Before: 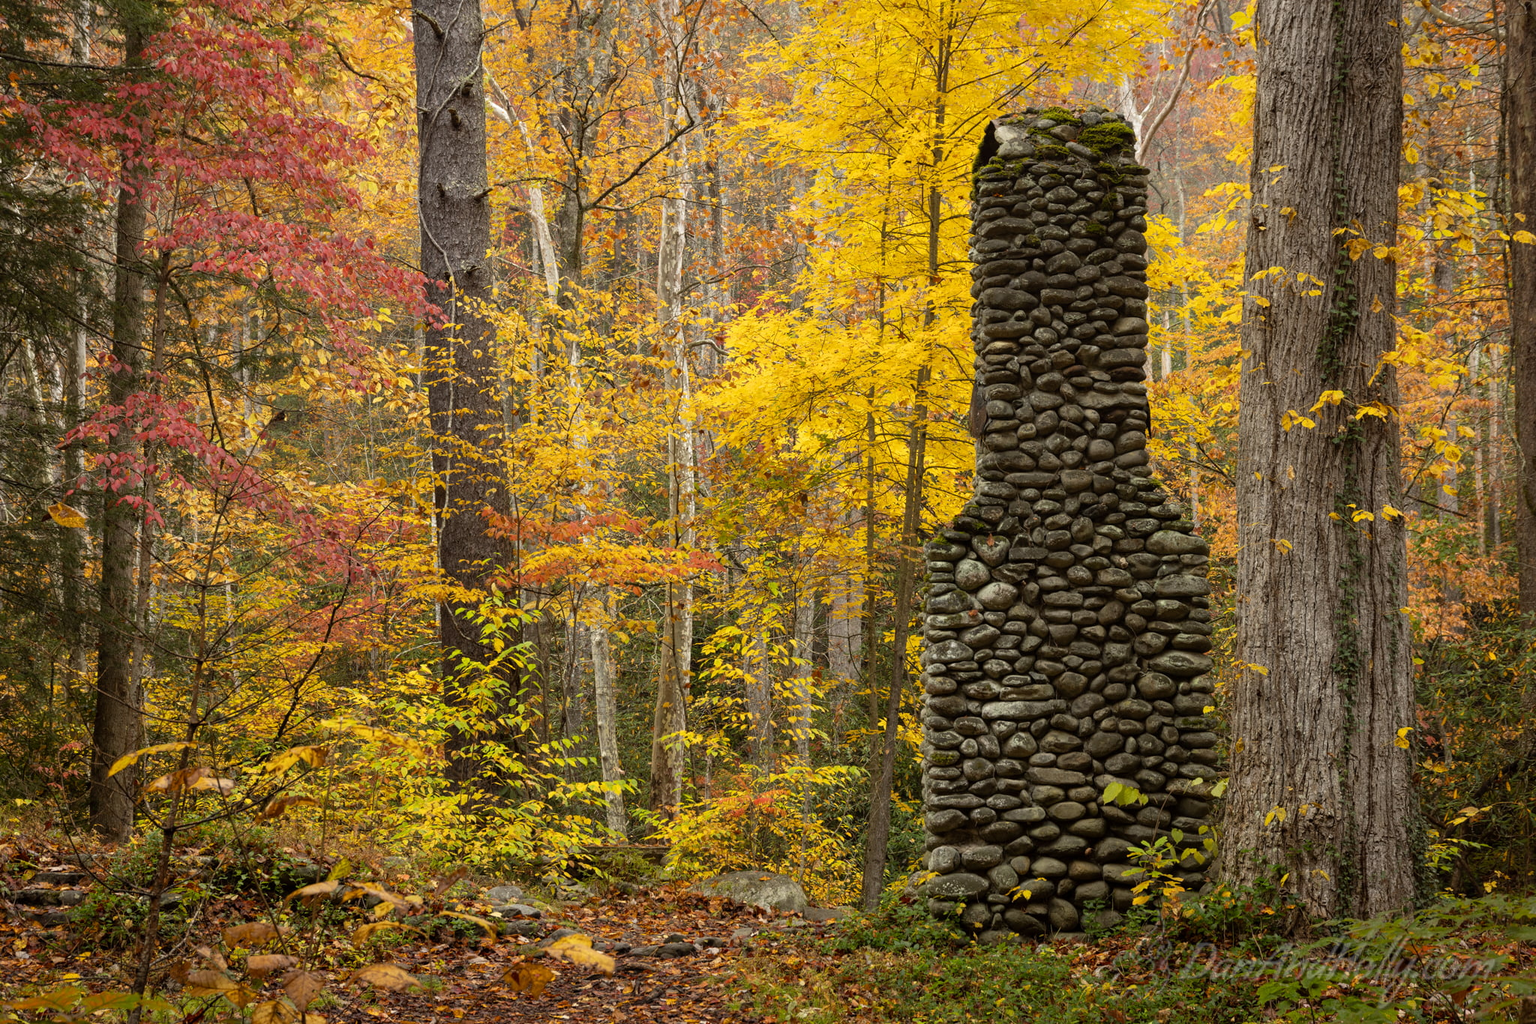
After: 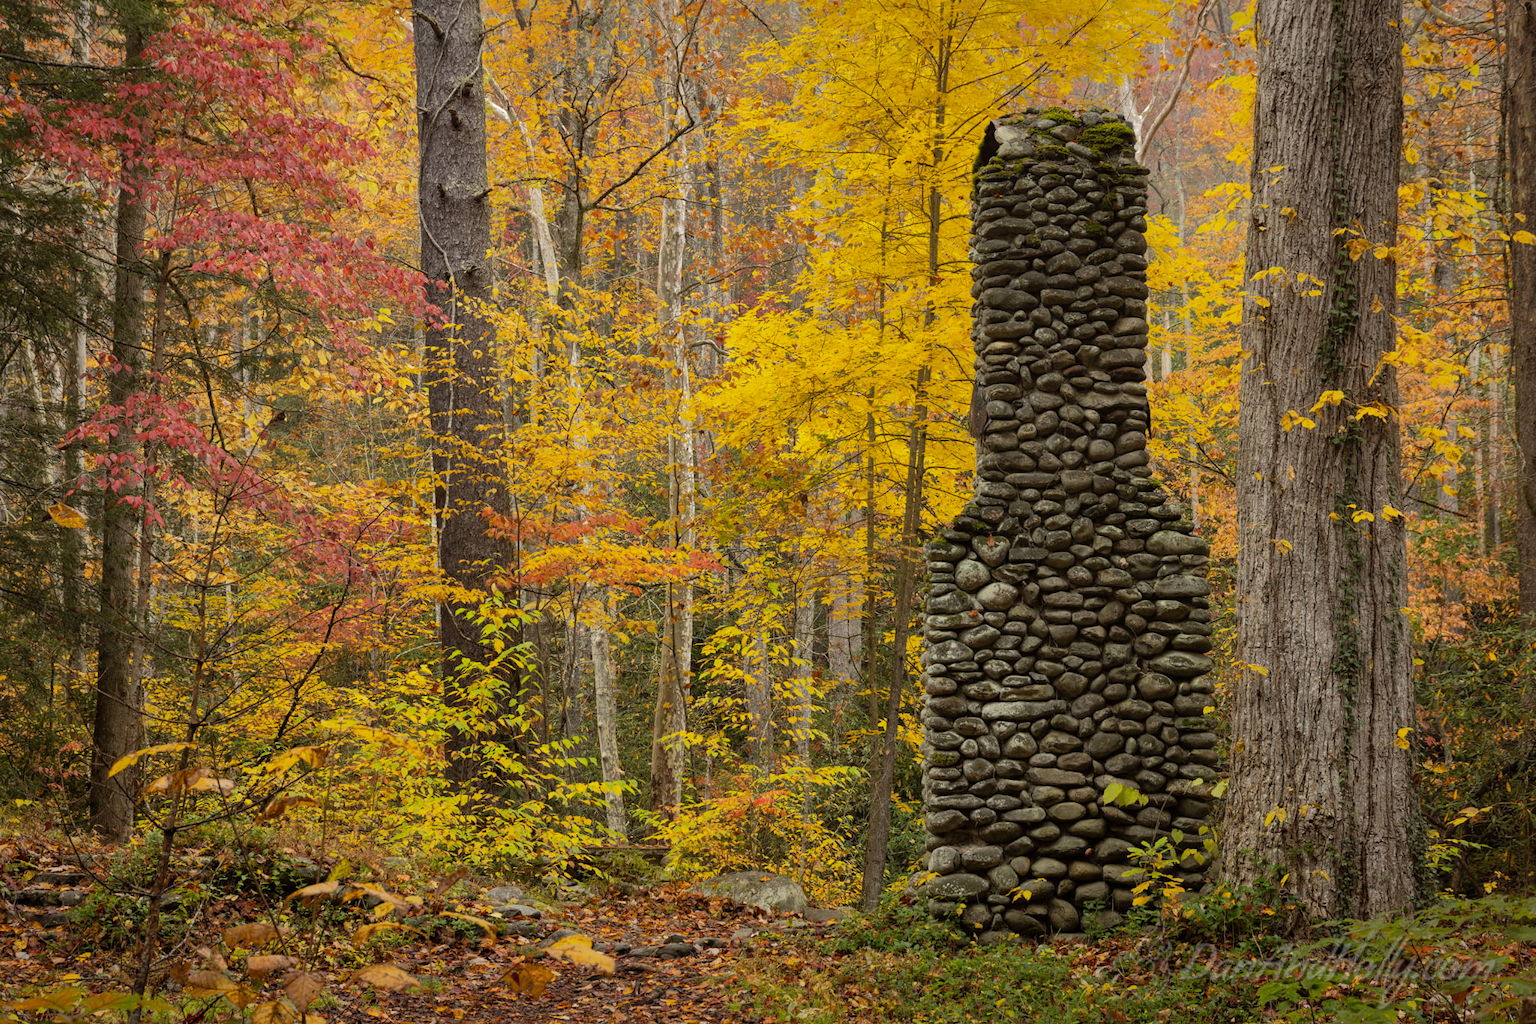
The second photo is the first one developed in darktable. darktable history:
shadows and highlights: shadows 25, highlights -70
white balance: emerald 1
